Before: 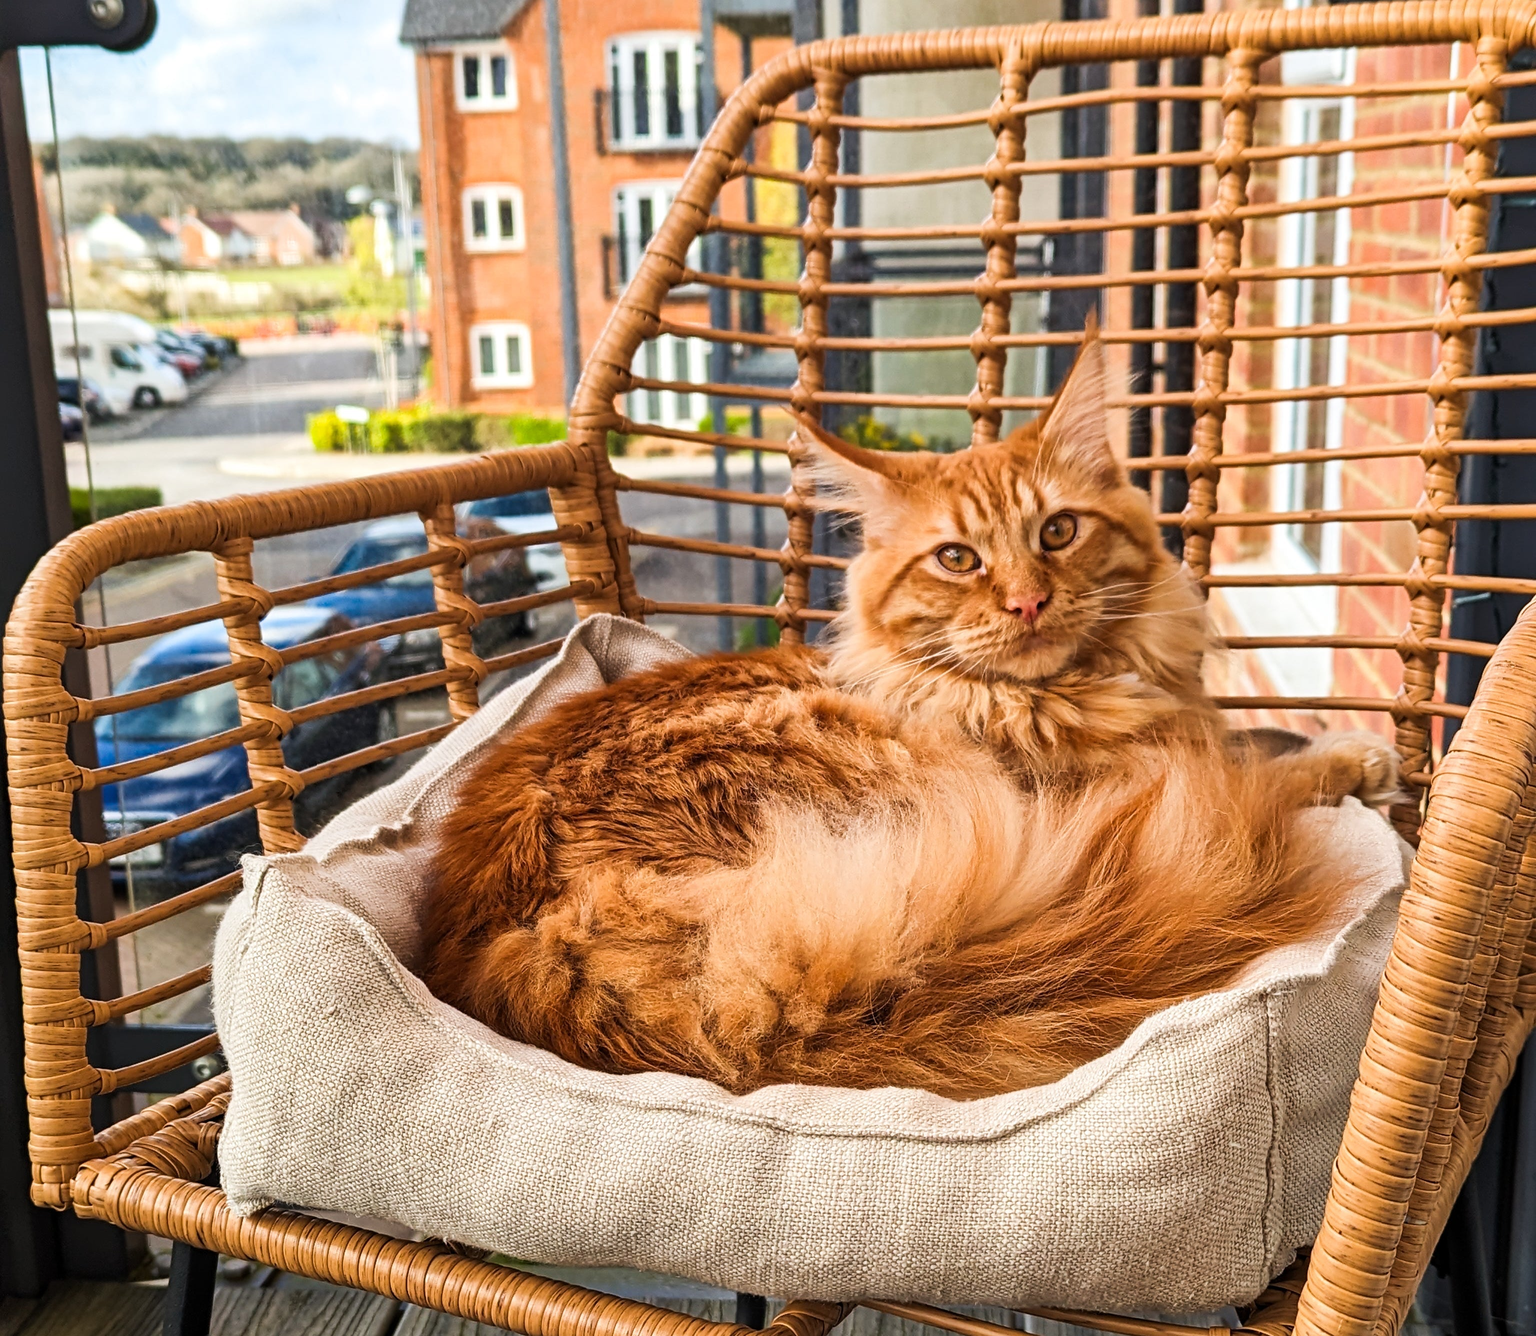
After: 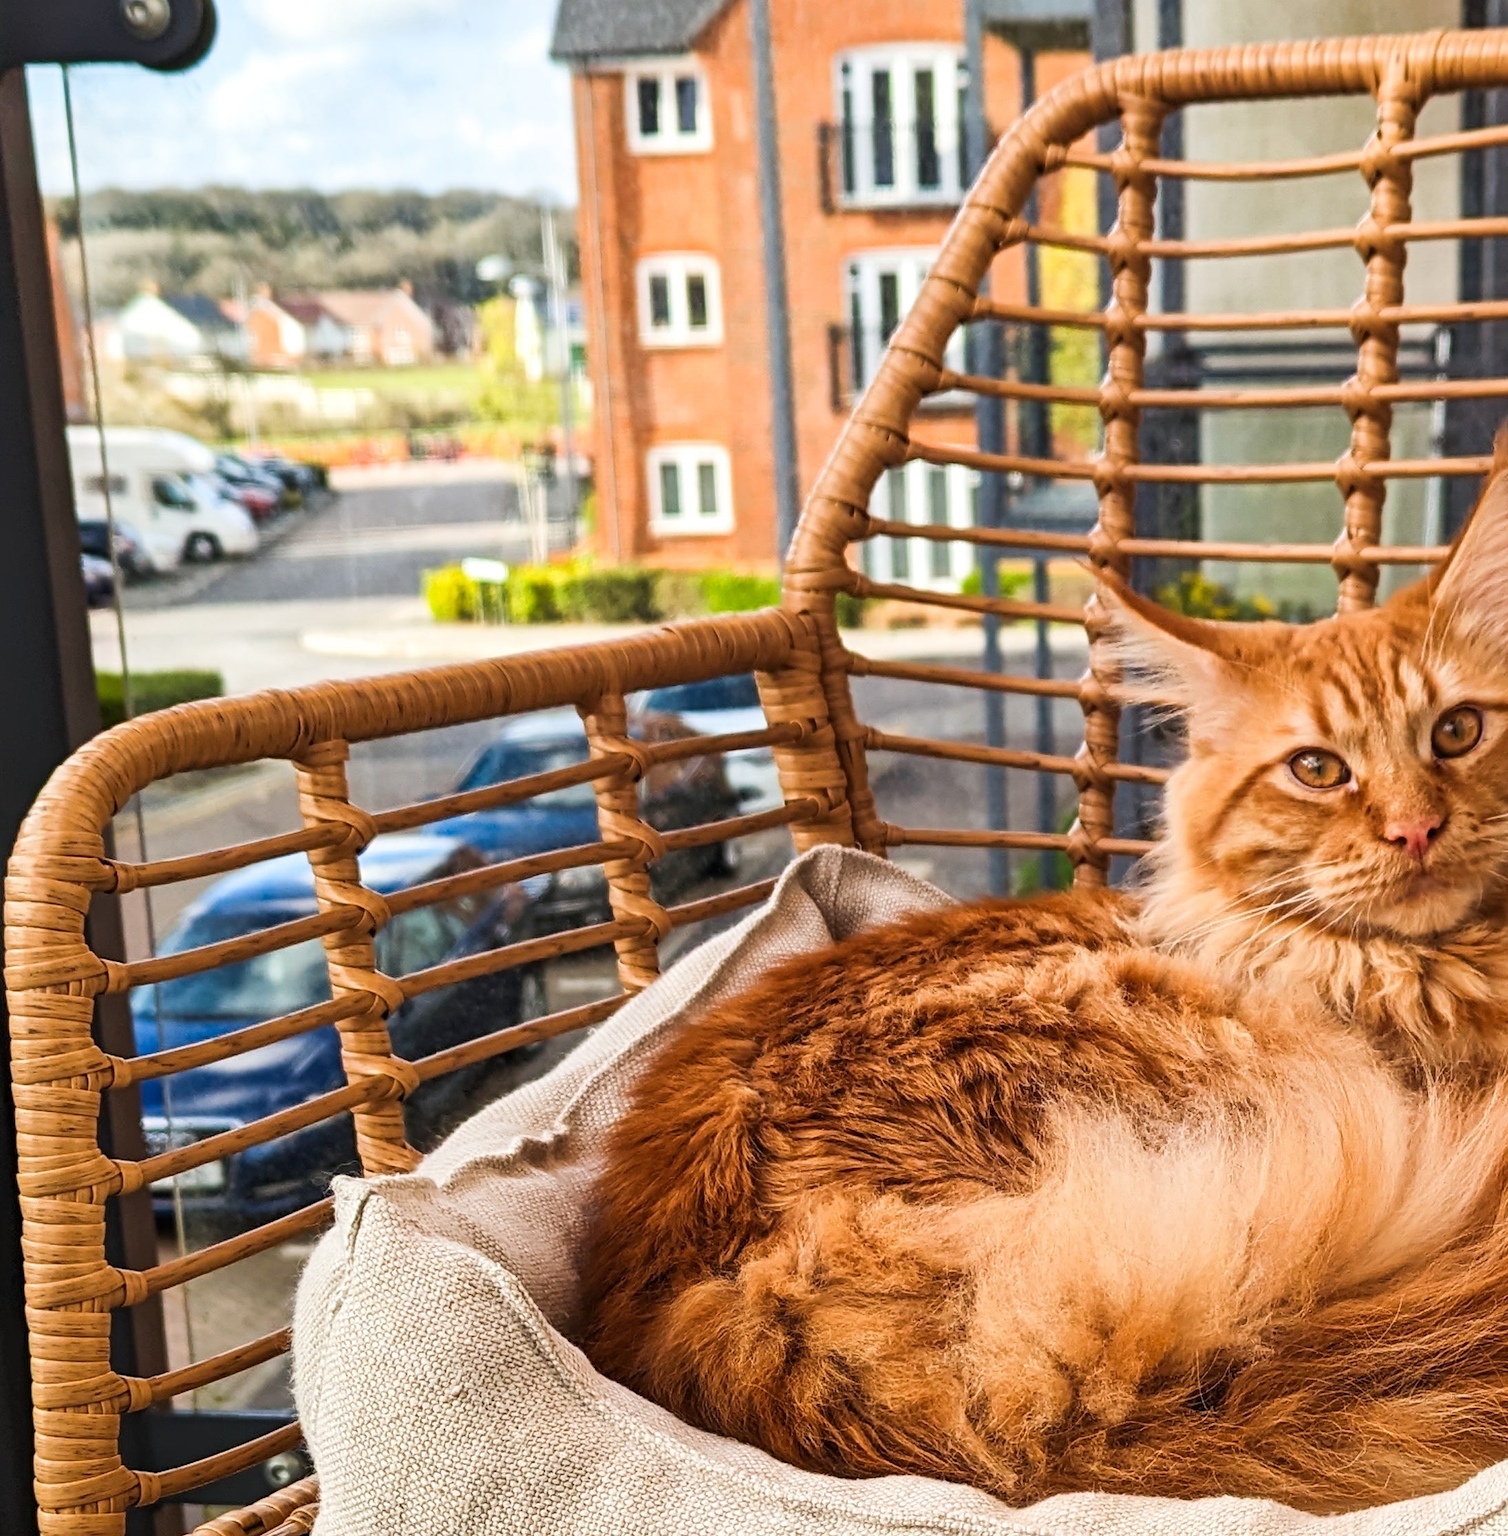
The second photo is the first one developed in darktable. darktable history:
crop: right 28.635%, bottom 16.447%
